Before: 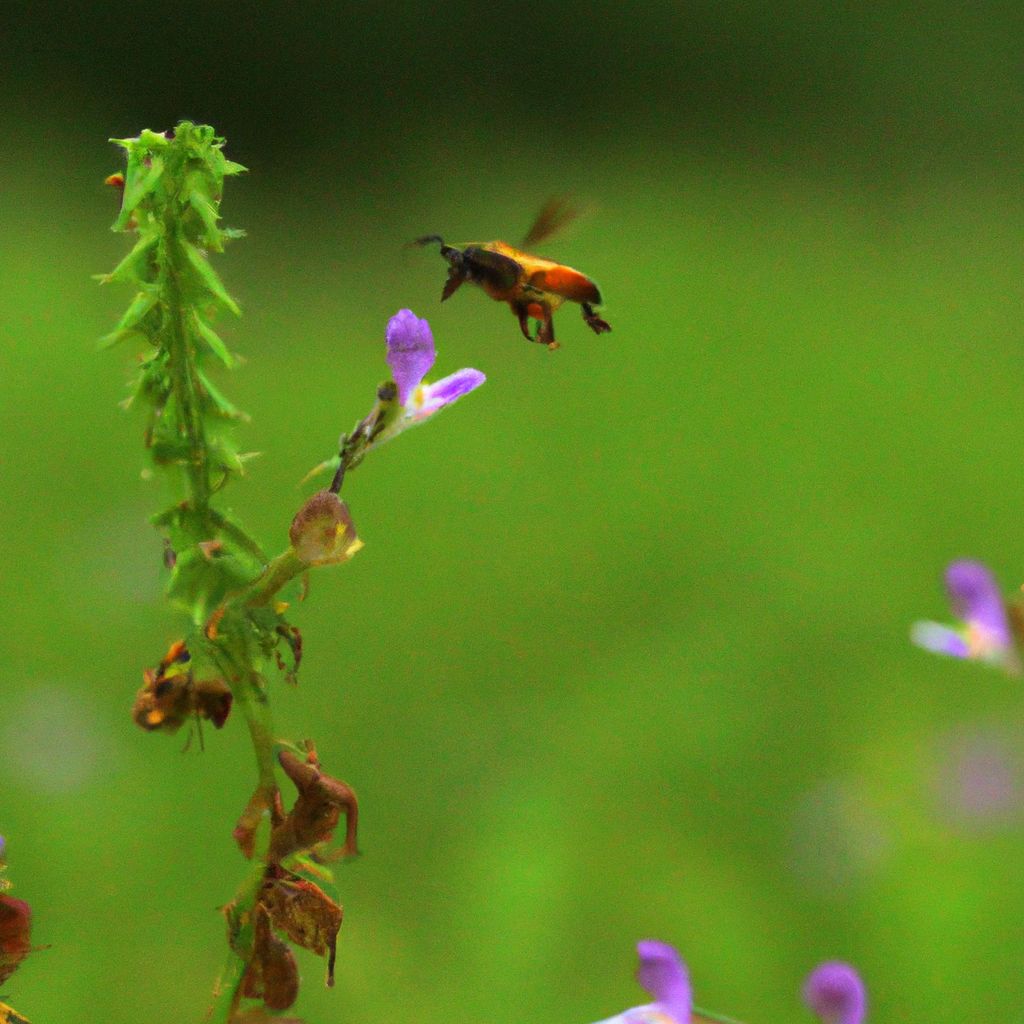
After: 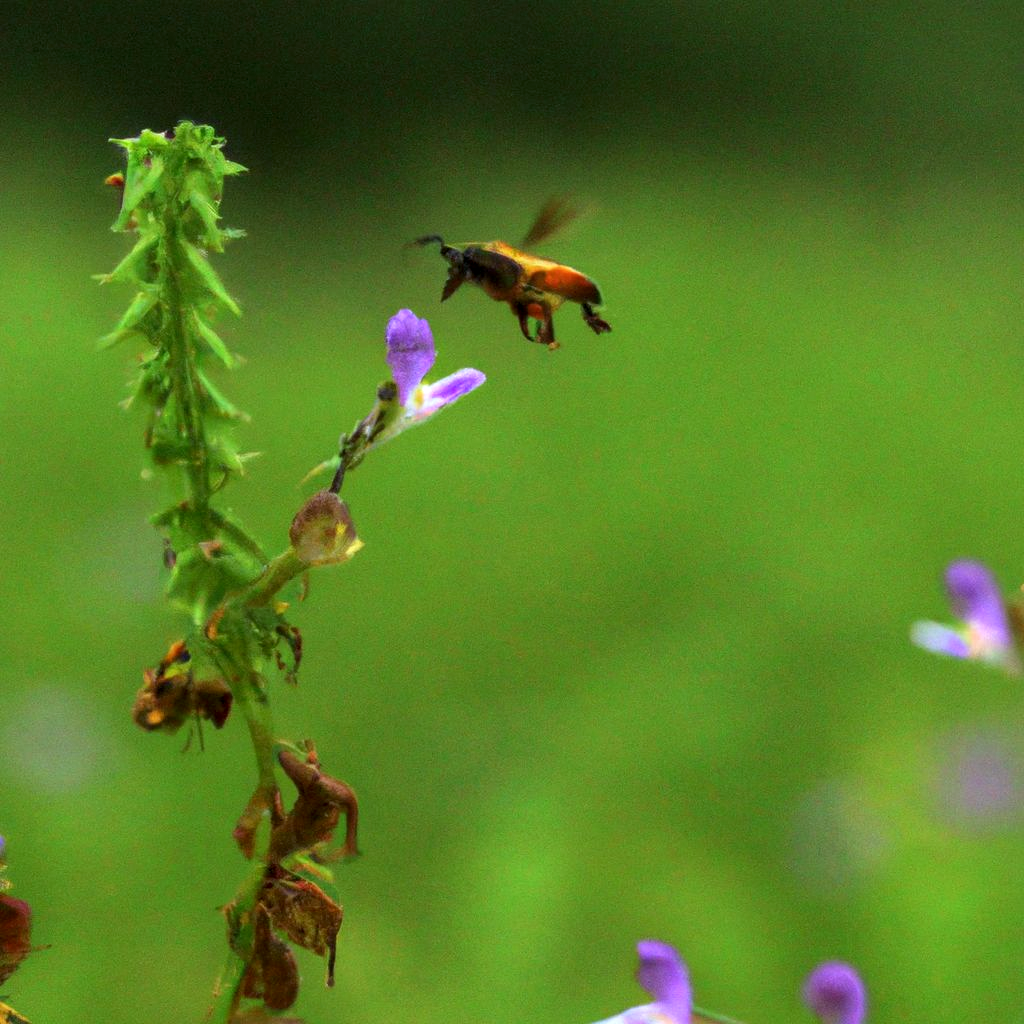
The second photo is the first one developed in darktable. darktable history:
white balance: red 0.954, blue 1.079
local contrast: detail 130%
